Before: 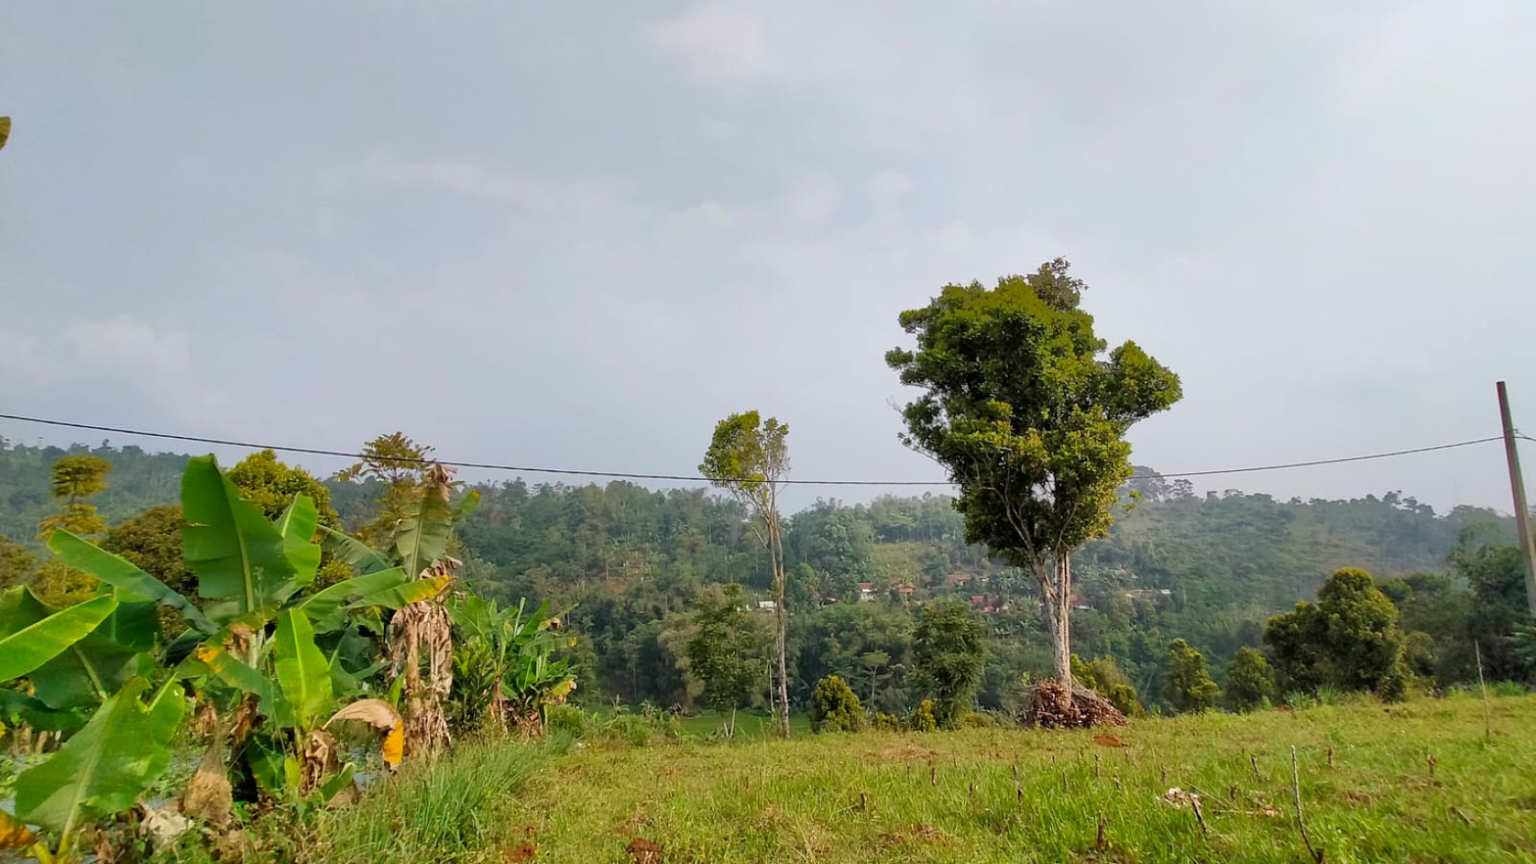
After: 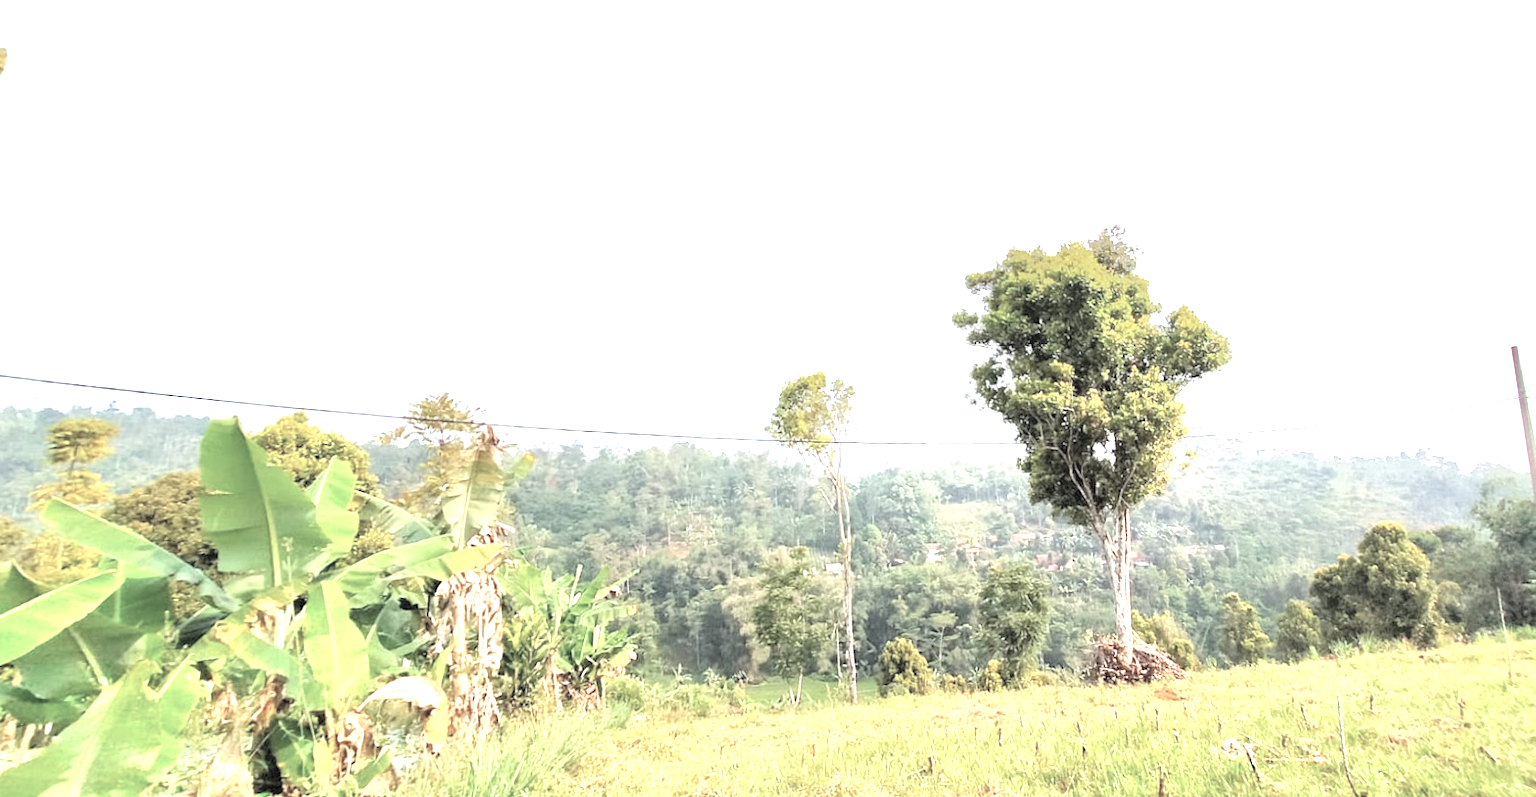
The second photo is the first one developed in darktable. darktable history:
contrast brightness saturation: brightness 0.18, saturation -0.5
rotate and perspective: rotation -0.013°, lens shift (vertical) -0.027, lens shift (horizontal) 0.178, crop left 0.016, crop right 0.989, crop top 0.082, crop bottom 0.918
exposure: black level correction 0, exposure 2.138 EV, compensate exposure bias true, compensate highlight preservation false
